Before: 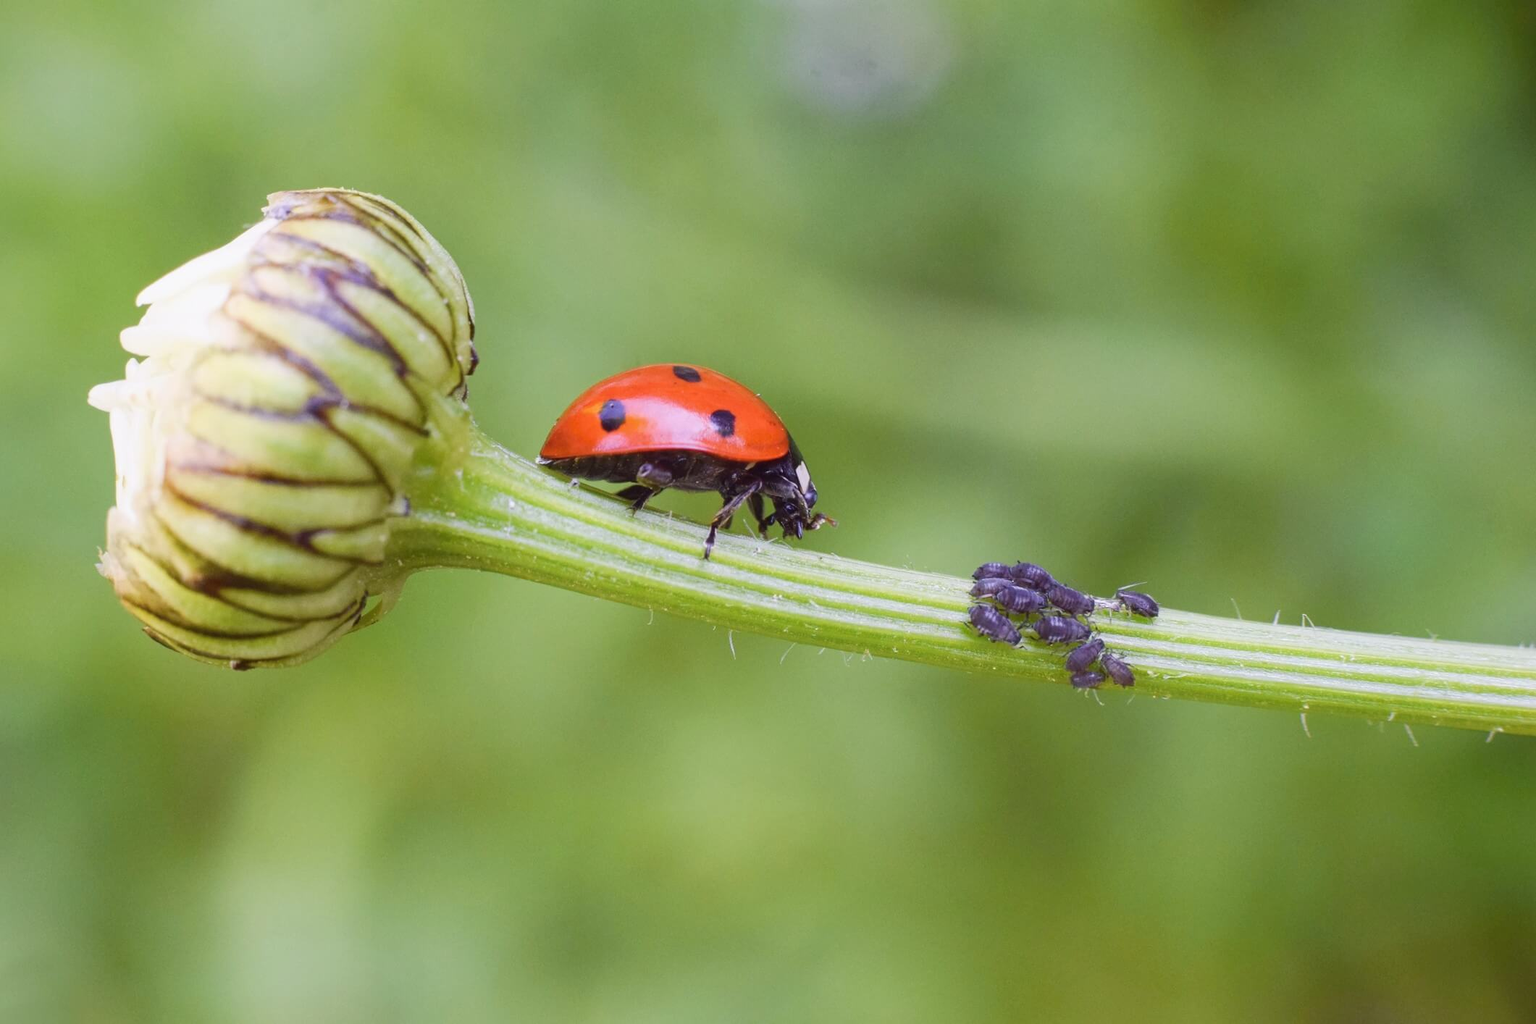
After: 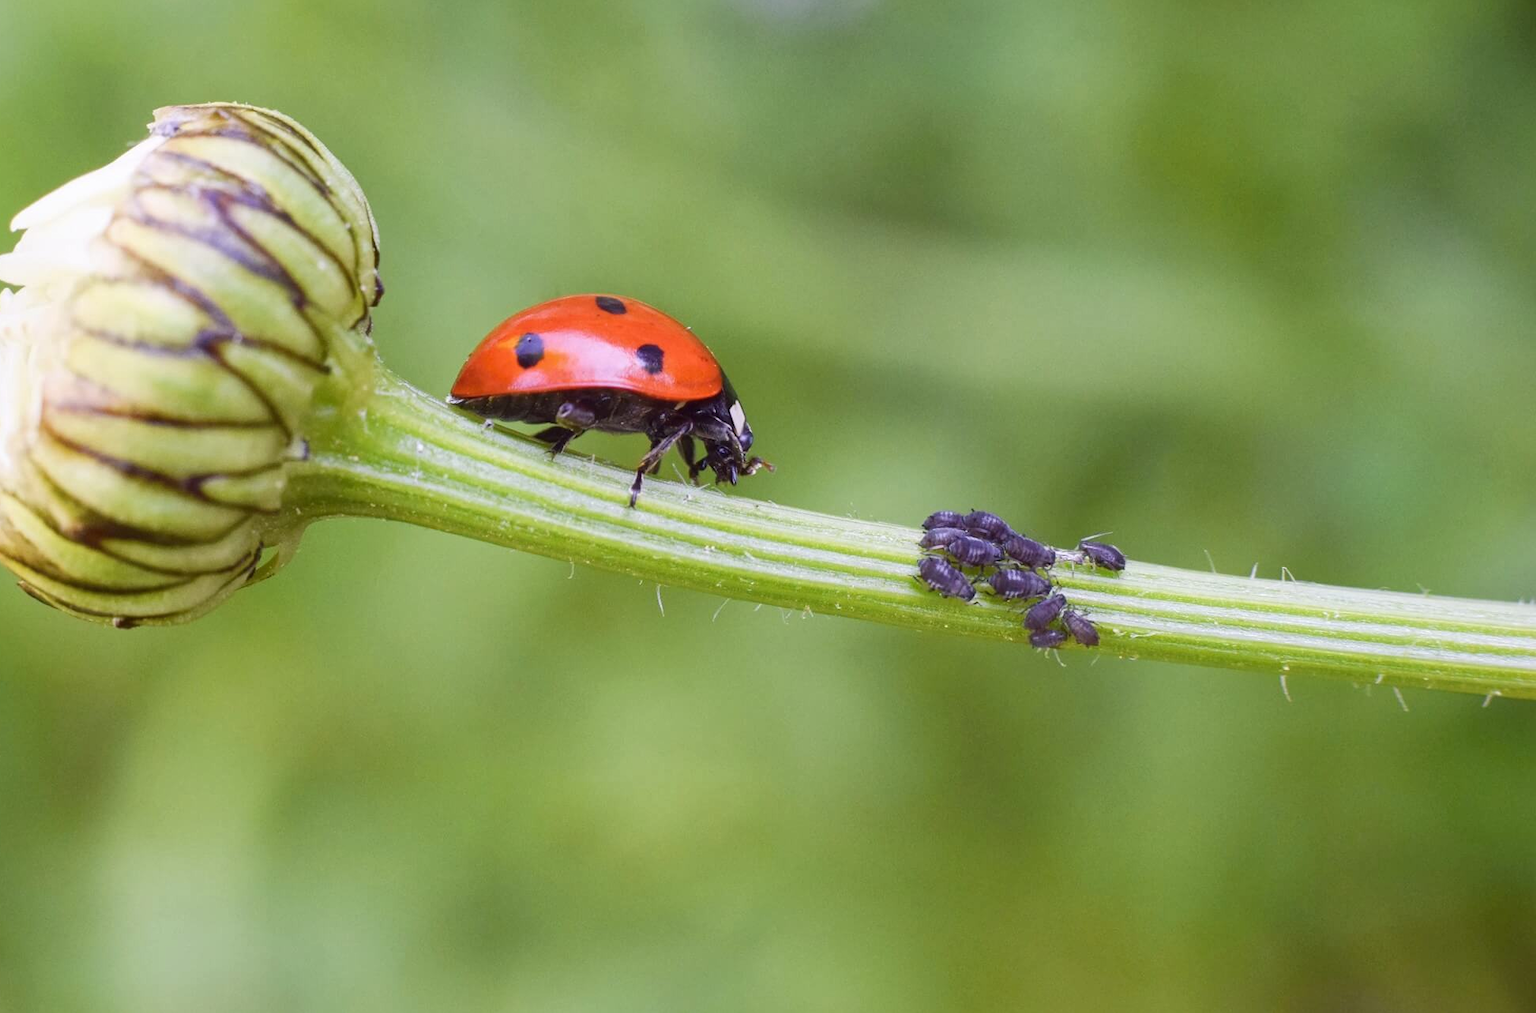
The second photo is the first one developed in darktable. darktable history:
crop and rotate: left 8.262%, top 9.226%
local contrast: mode bilateral grid, contrast 20, coarseness 50, detail 120%, midtone range 0.2
